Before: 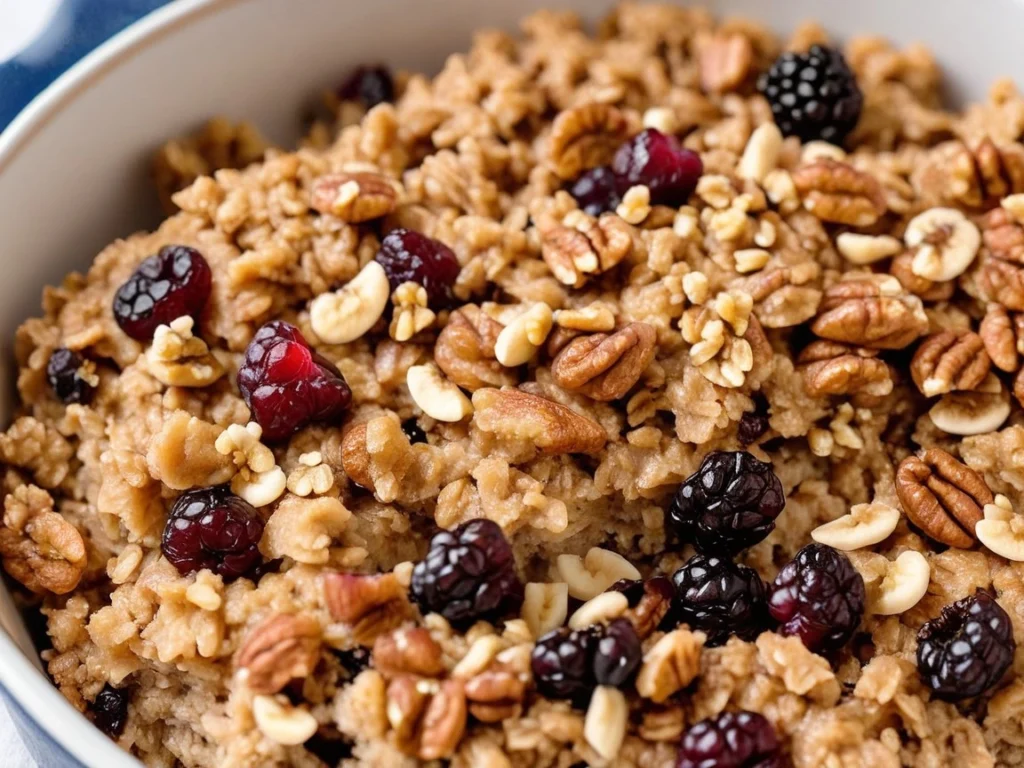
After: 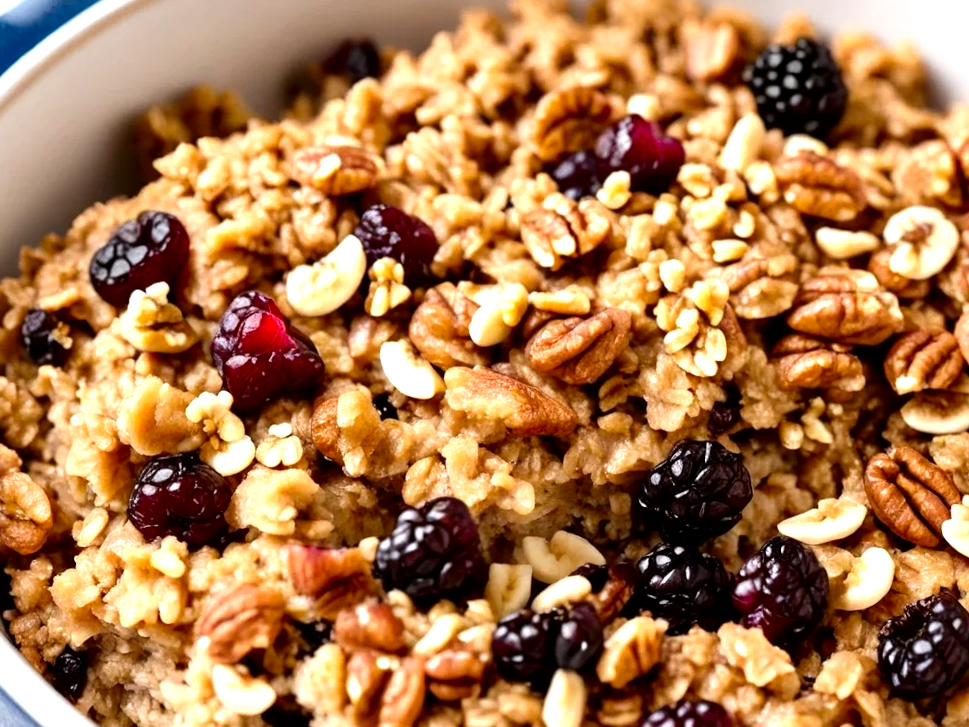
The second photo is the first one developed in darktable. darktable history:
crop and rotate: angle -2.43°
contrast brightness saturation: contrast 0.068, brightness -0.144, saturation 0.109
tone equalizer: -8 EV -0.752 EV, -7 EV -0.669 EV, -6 EV -0.584 EV, -5 EV -0.363 EV, -3 EV 0.382 EV, -2 EV 0.6 EV, -1 EV 0.694 EV, +0 EV 0.741 EV
